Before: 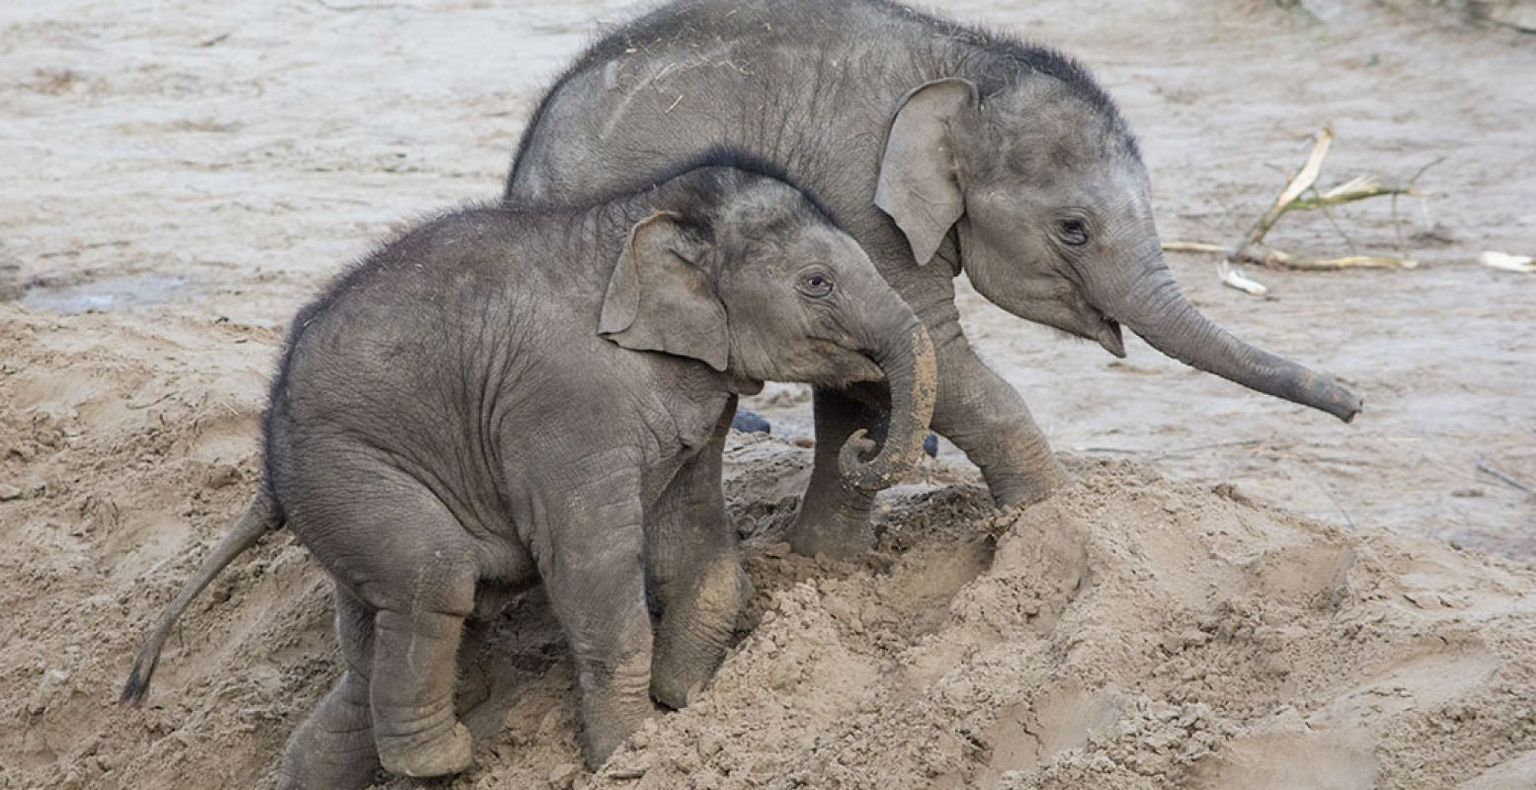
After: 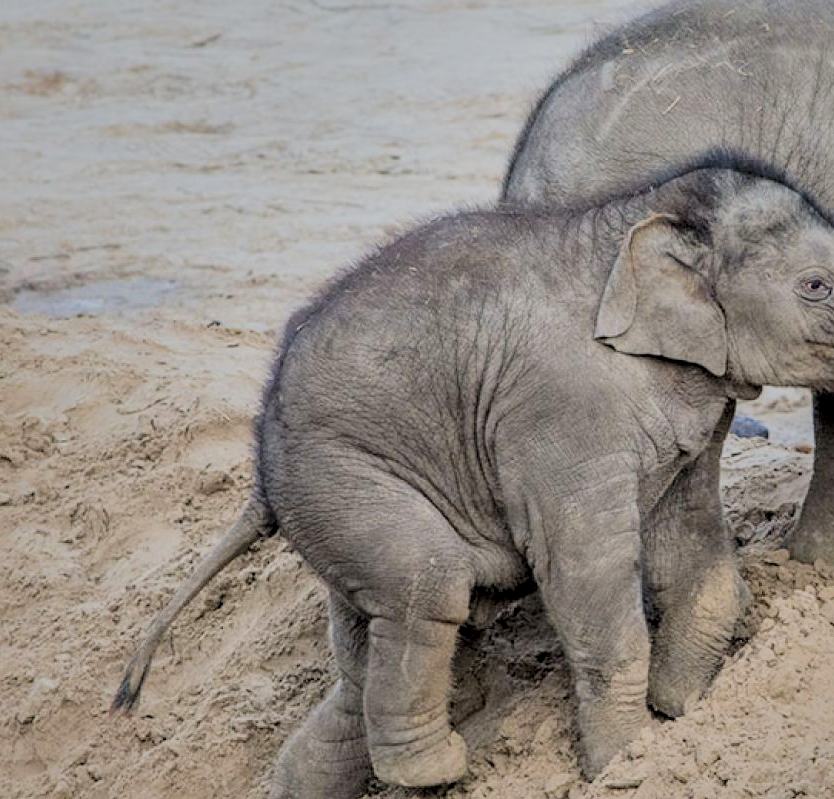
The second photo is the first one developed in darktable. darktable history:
crop: left 0.769%, right 45.574%, bottom 0.085%
exposure: exposure 0.716 EV, compensate highlight preservation false
local contrast: on, module defaults
shadows and highlights: shadows 39.26, highlights -59.87
tone equalizer: on, module defaults
filmic rgb: black relative exposure -6.11 EV, white relative exposure 6.95 EV, hardness 2.27, color science v6 (2022)
